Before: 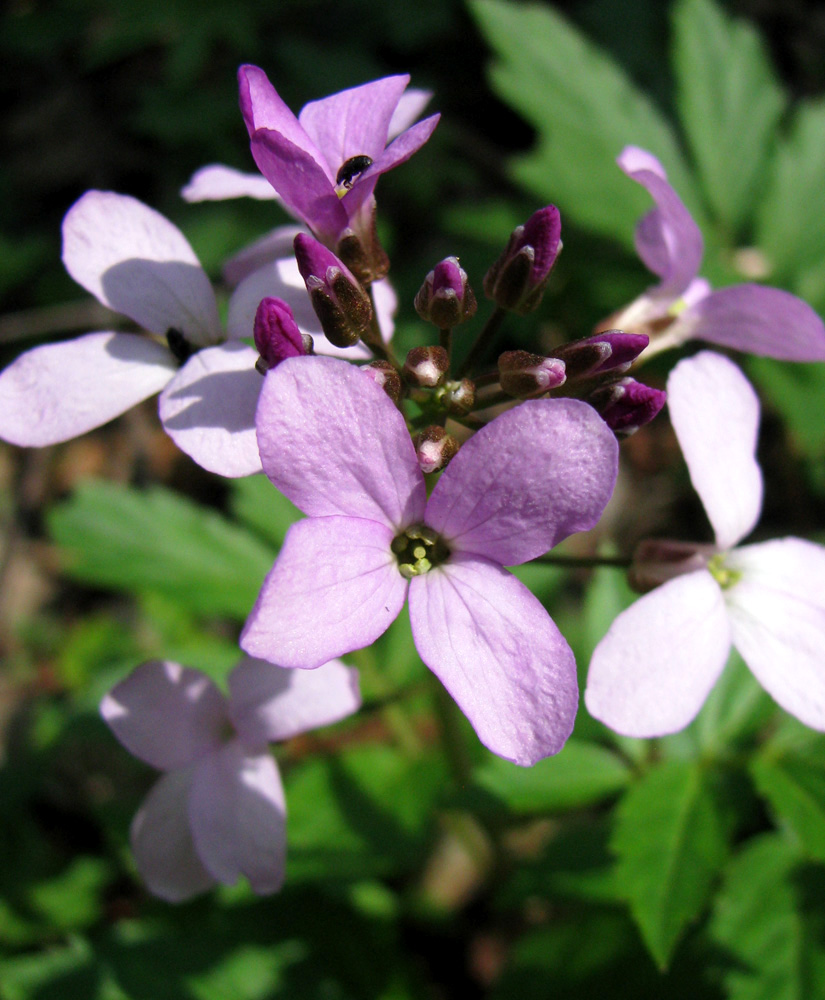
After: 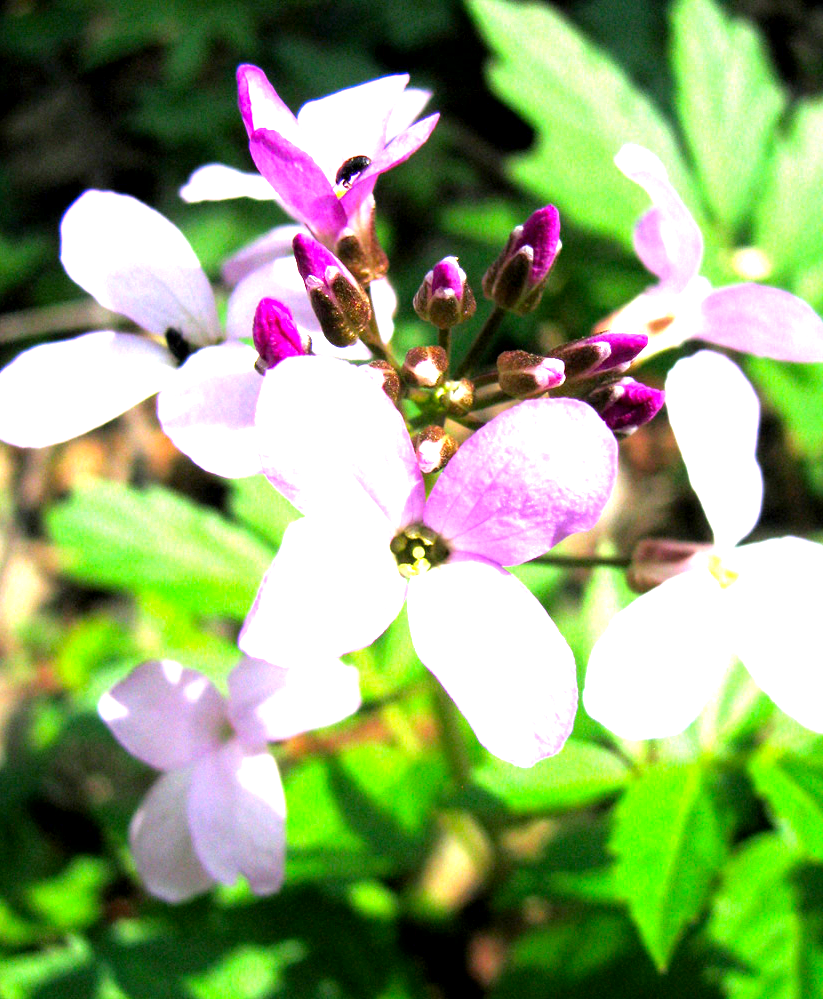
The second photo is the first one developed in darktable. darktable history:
contrast brightness saturation: saturation 0.177
crop and rotate: left 0.163%, bottom 0.011%
tone equalizer: -8 EV -0.44 EV, -7 EV -0.426 EV, -6 EV -0.359 EV, -5 EV -0.216 EV, -3 EV 0.212 EV, -2 EV 0.304 EV, -1 EV 0.386 EV, +0 EV 0.424 EV
exposure: black level correction 0.001, exposure 2 EV, compensate highlight preservation false
